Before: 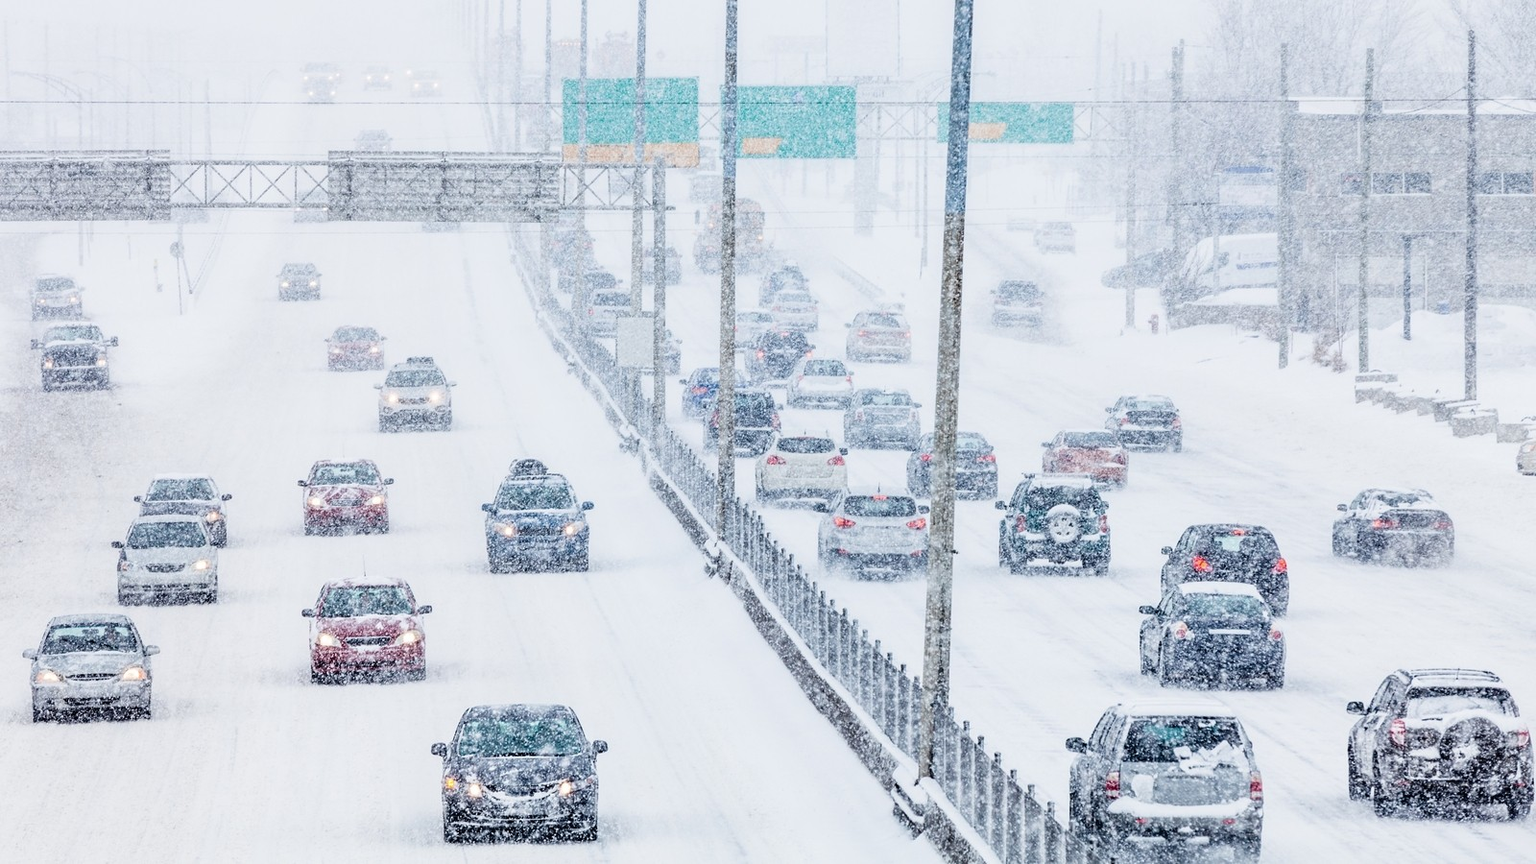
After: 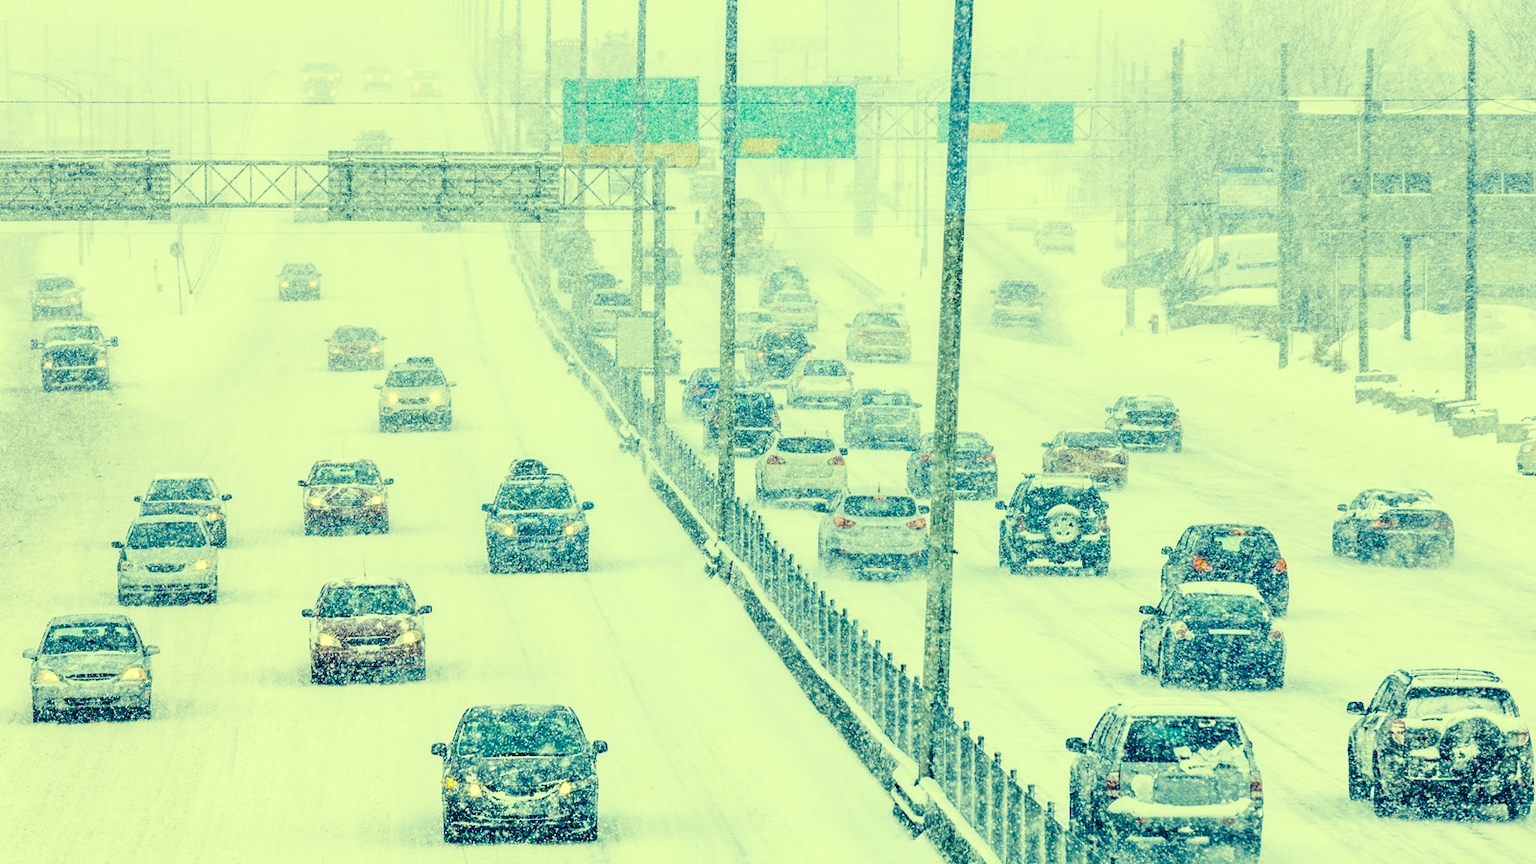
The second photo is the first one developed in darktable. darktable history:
color correction: highlights a* -15.8, highlights b* 39.62, shadows a* -39.46, shadows b* -26.14
exposure: exposure 0.127 EV, compensate highlight preservation false
